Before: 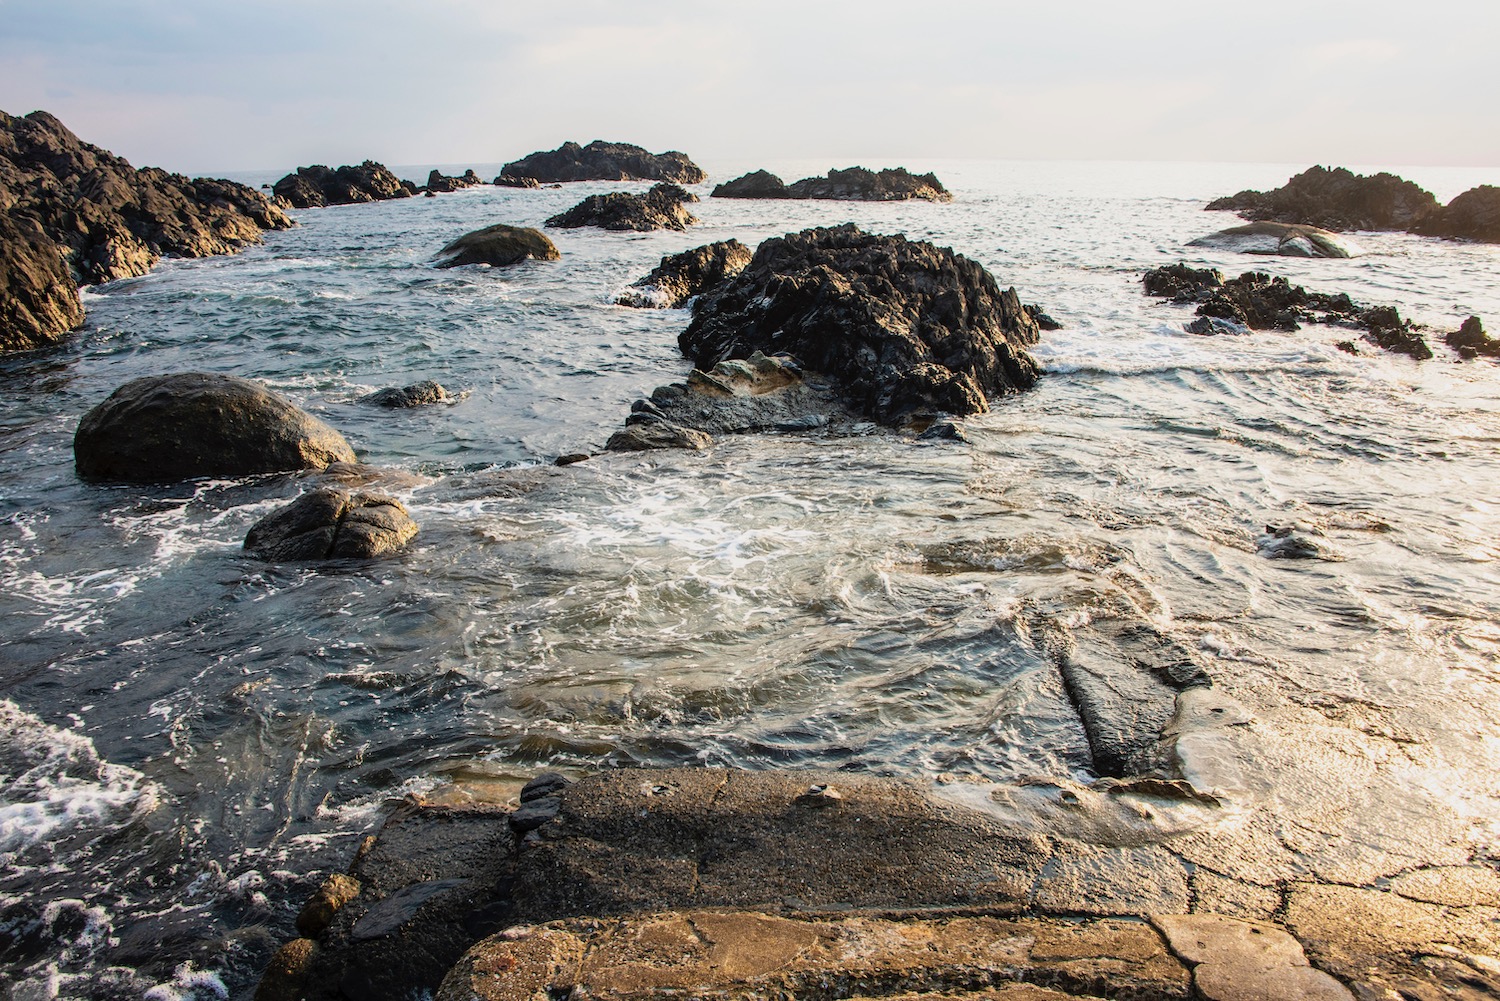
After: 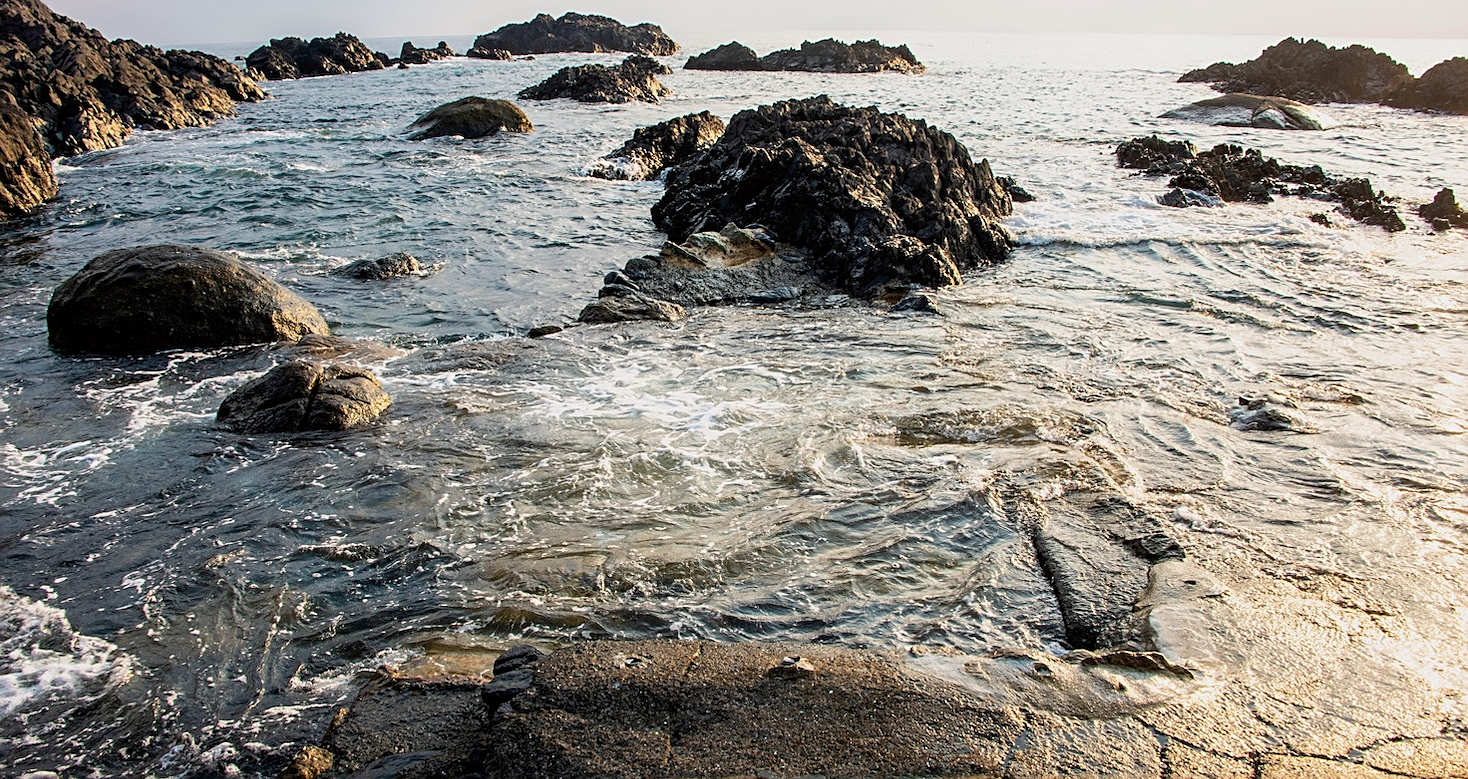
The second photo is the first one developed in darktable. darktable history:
sharpen: on, module defaults
crop and rotate: left 1.867%, top 12.822%, right 0.202%, bottom 9.298%
